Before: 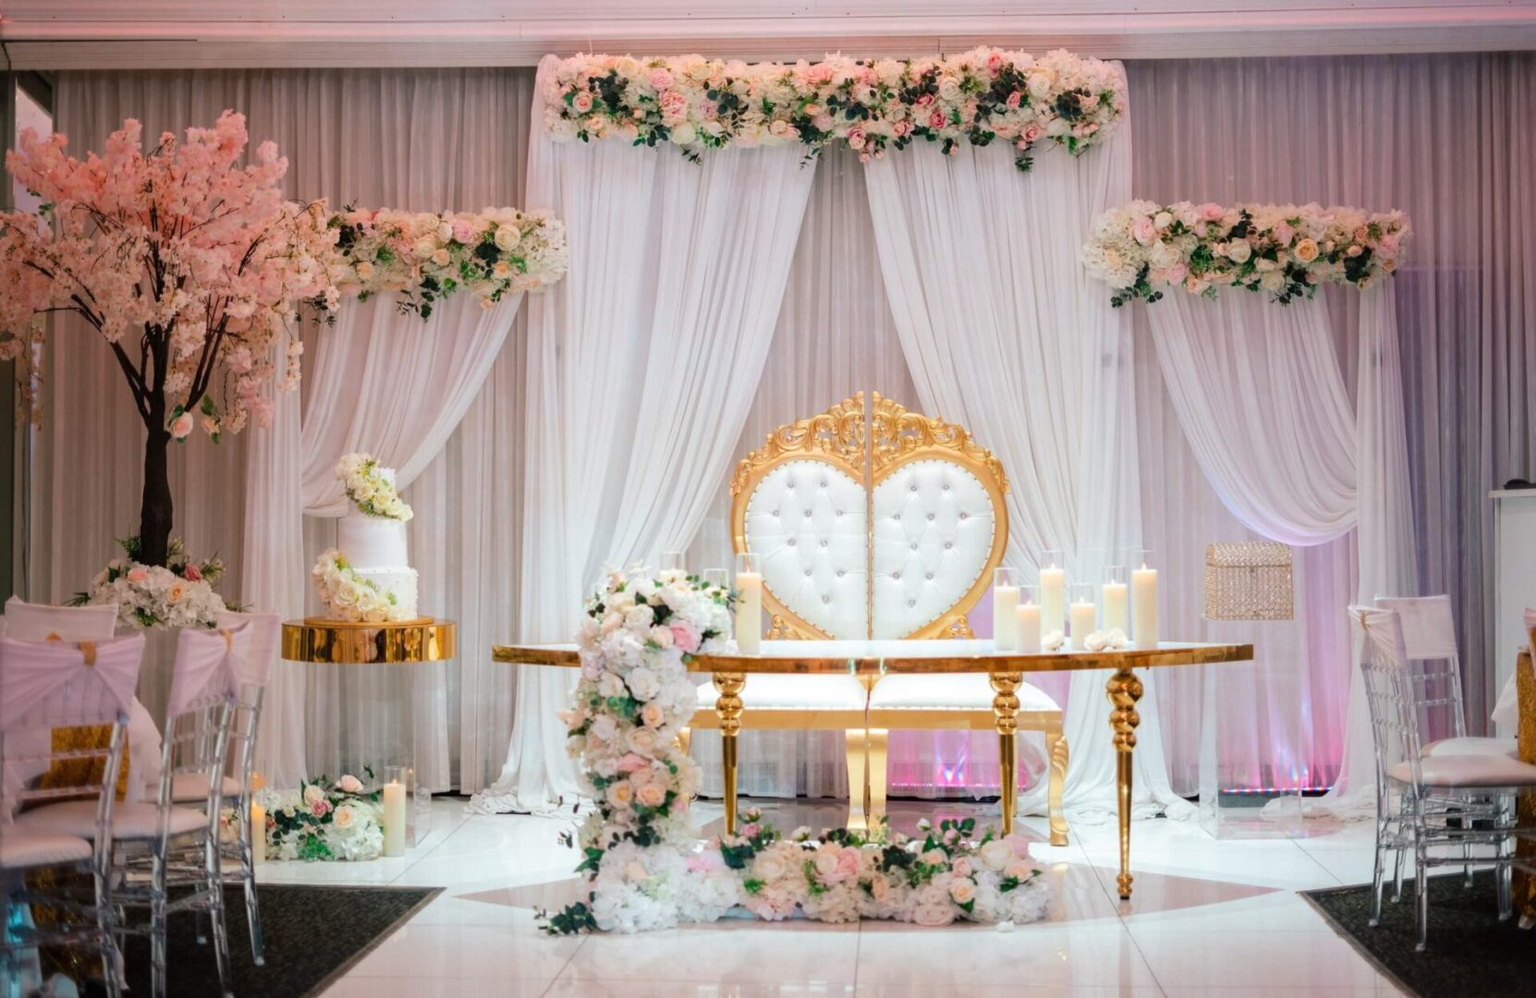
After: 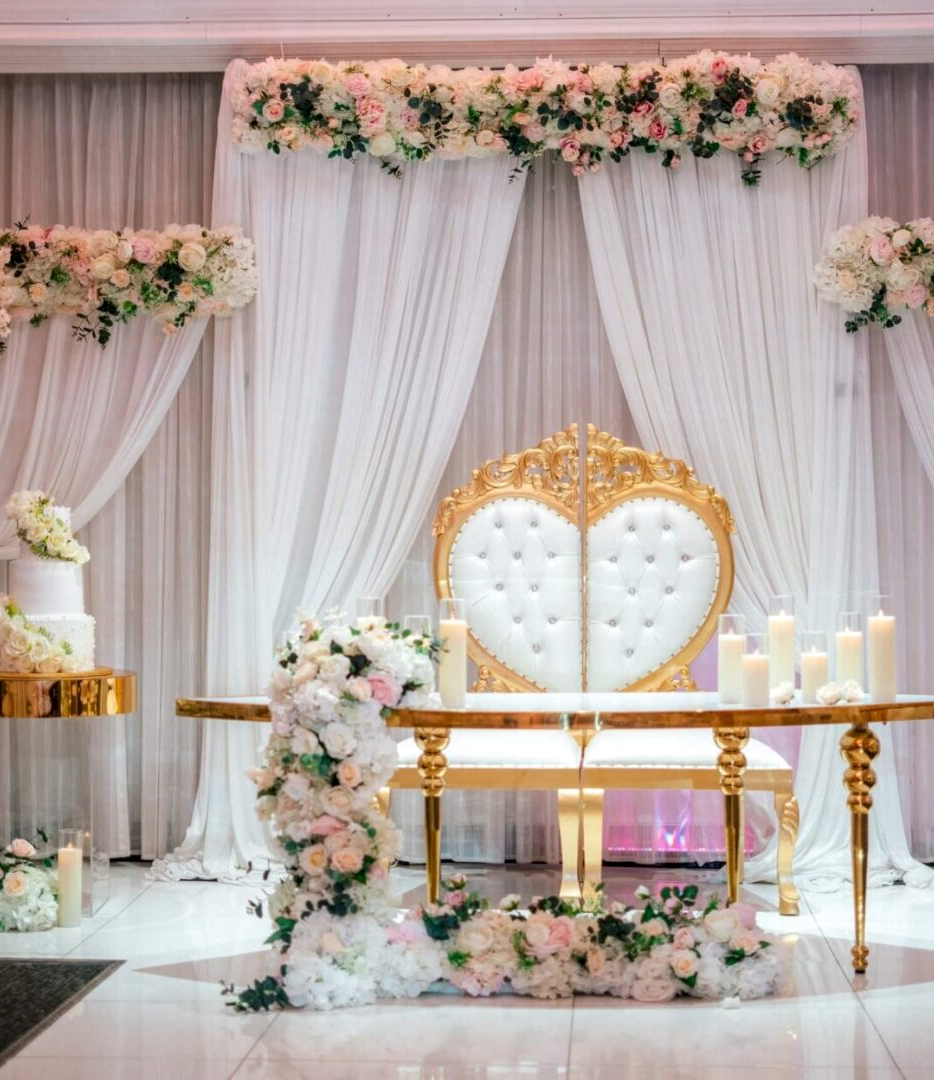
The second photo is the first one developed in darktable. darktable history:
crop: left 21.496%, right 22.254%
local contrast: on, module defaults
exposure: exposure -0.064 EV, compensate highlight preservation false
